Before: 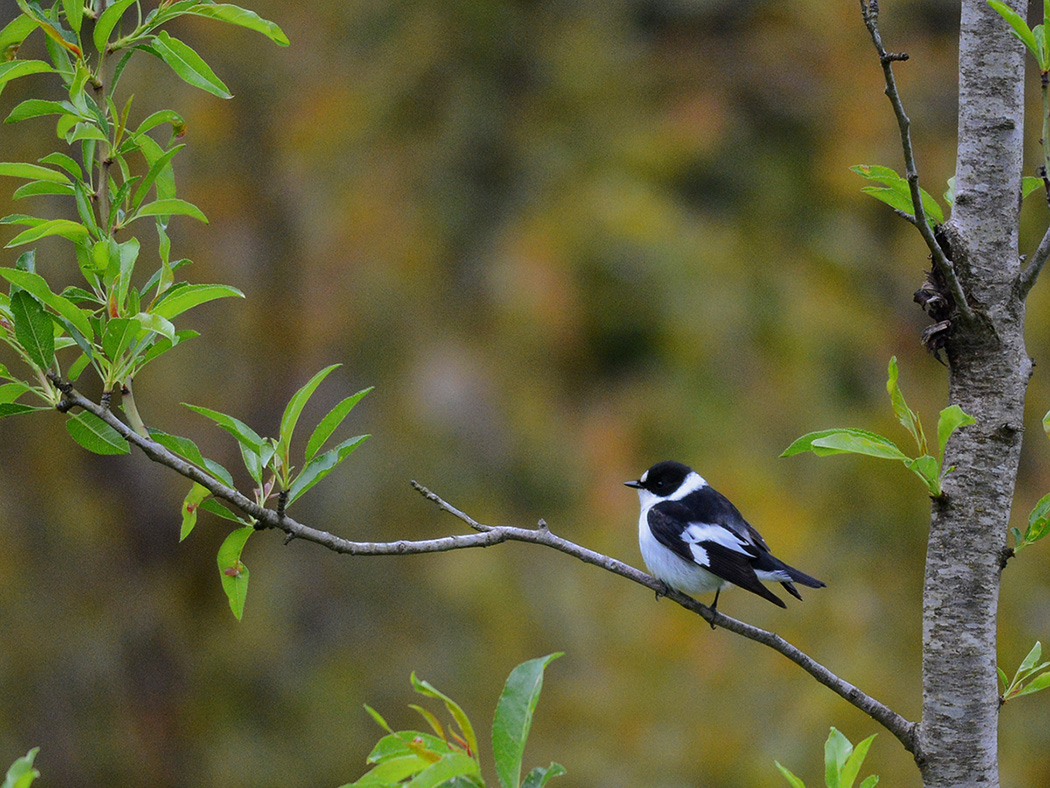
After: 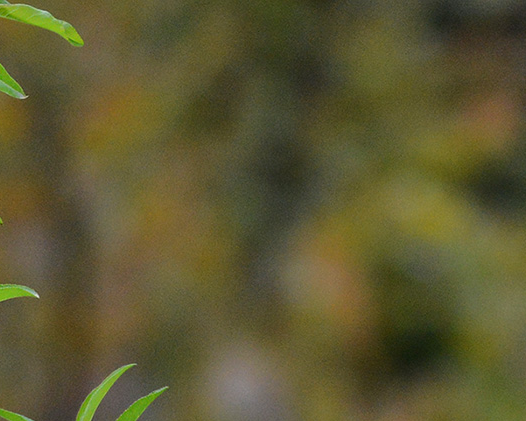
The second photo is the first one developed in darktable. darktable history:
crop: left 19.621%, right 30.249%, bottom 46.461%
